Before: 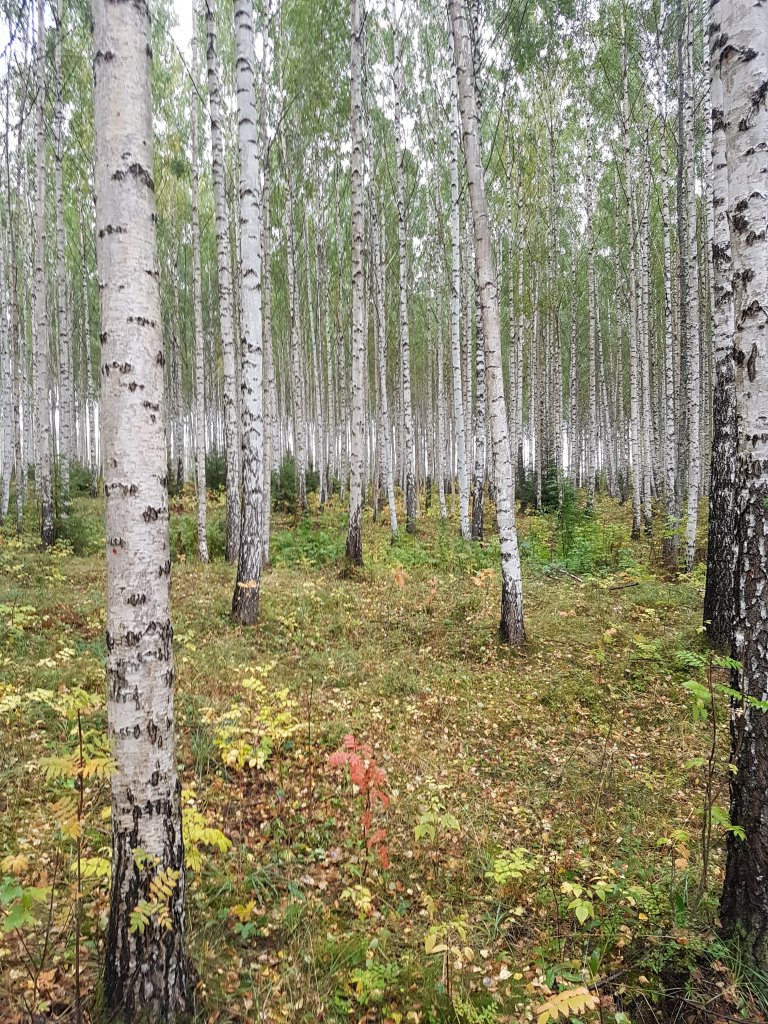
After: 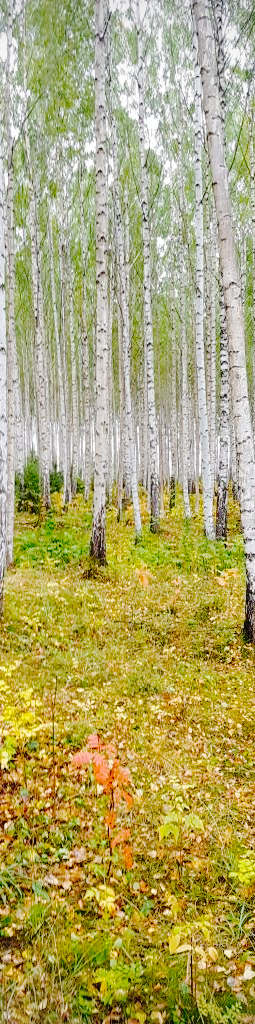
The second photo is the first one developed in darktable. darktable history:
tone curve: curves: ch0 [(0, 0) (0.003, 0.013) (0.011, 0.012) (0.025, 0.011) (0.044, 0.016) (0.069, 0.029) (0.1, 0.045) (0.136, 0.074) (0.177, 0.123) (0.224, 0.207) (0.277, 0.313) (0.335, 0.414) (0.399, 0.509) (0.468, 0.599) (0.543, 0.663) (0.623, 0.728) (0.709, 0.79) (0.801, 0.854) (0.898, 0.925) (1, 1)], preserve colors none
color balance rgb: linear chroma grading › global chroma 15%, perceptual saturation grading › global saturation 30%
vignetting: dithering 8-bit output, unbound false
crop: left 33.36%, right 33.36%
